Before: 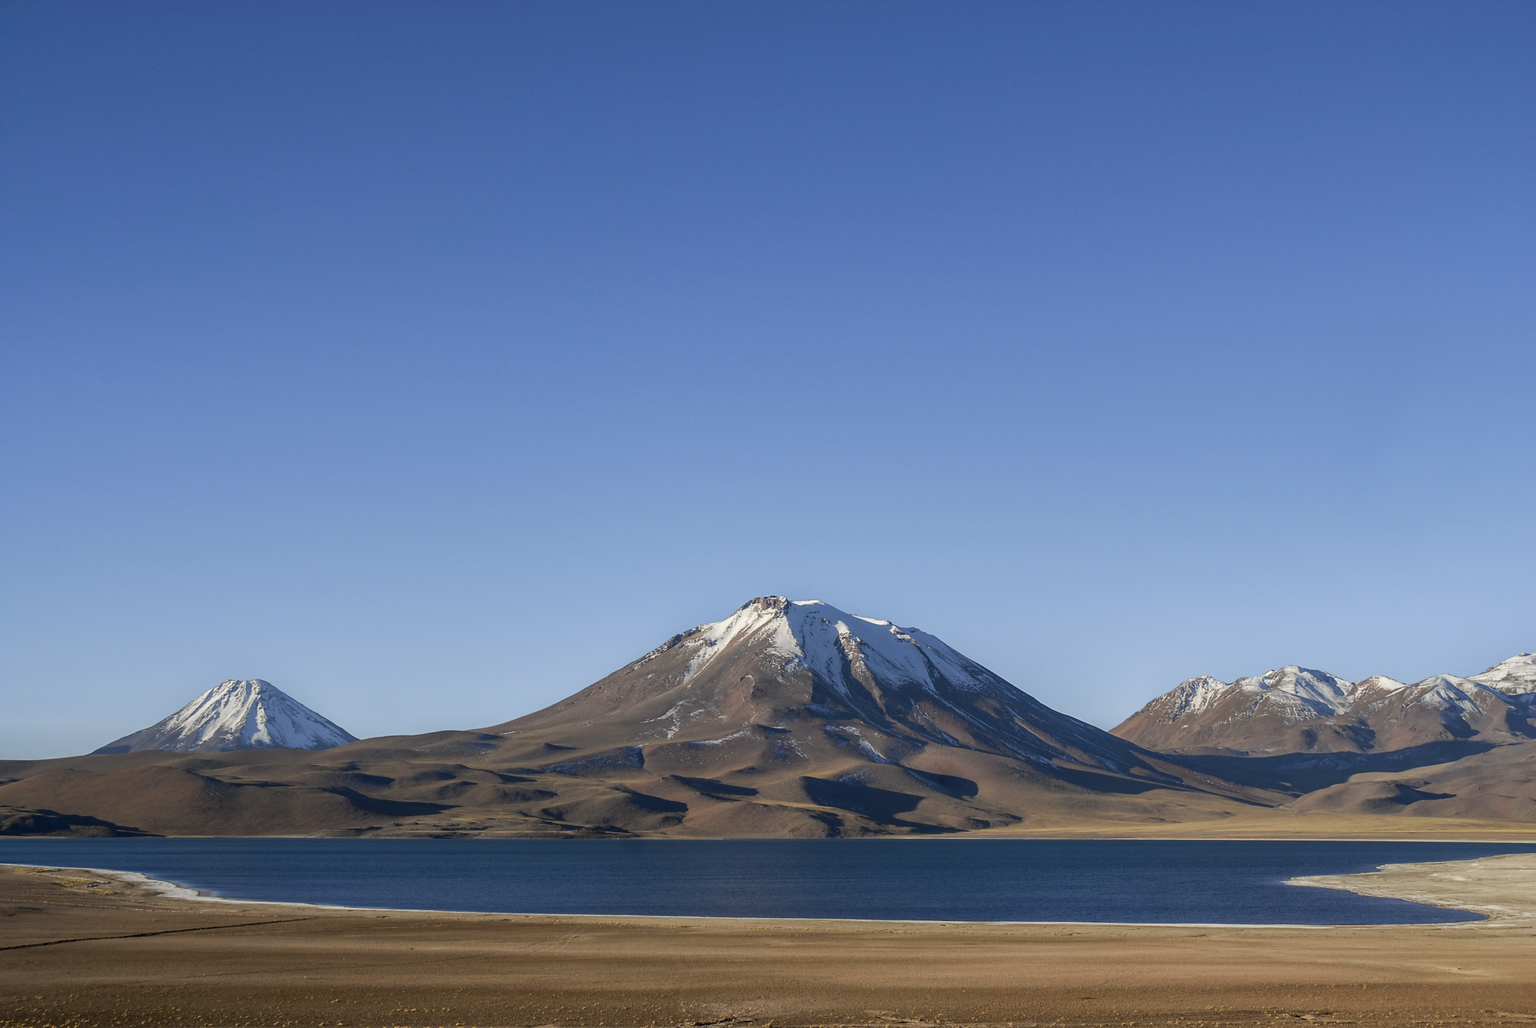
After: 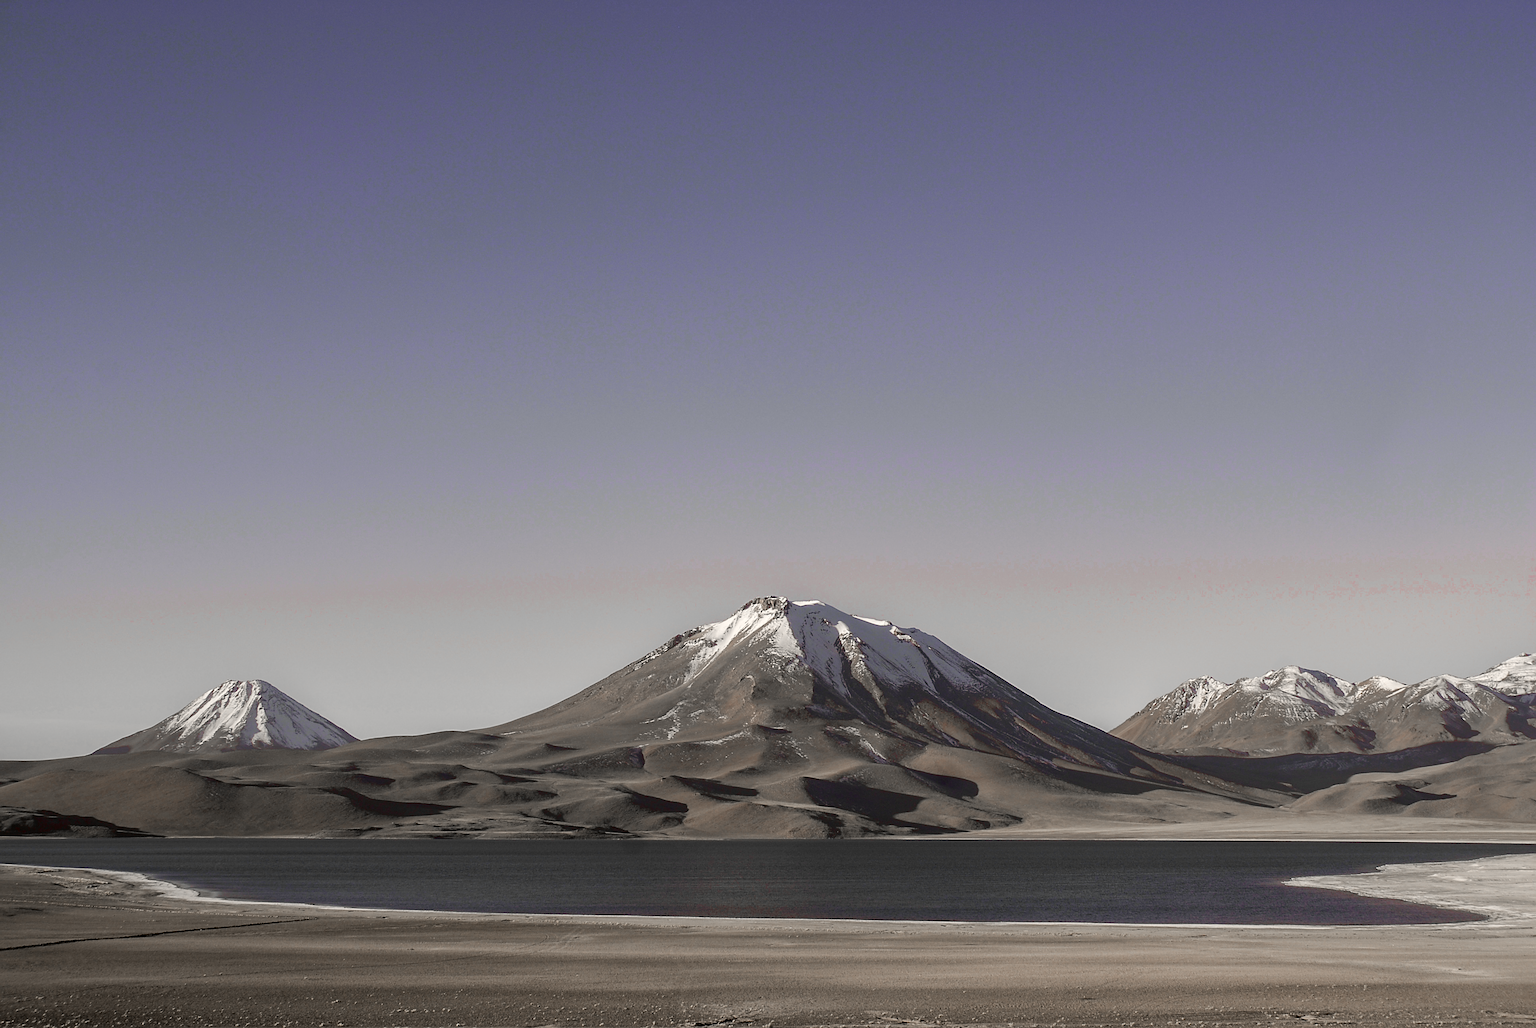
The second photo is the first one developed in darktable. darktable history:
color zones: curves: ch0 [(0, 0.278) (0.143, 0.5) (0.286, 0.5) (0.429, 0.5) (0.571, 0.5) (0.714, 0.5) (0.857, 0.5) (1, 0.5)]; ch1 [(0, 1) (0.143, 0.165) (0.286, 0) (0.429, 0) (0.571, 0) (0.714, 0) (0.857, 0.5) (1, 0.5)]; ch2 [(0, 0.508) (0.143, 0.5) (0.286, 0.5) (0.429, 0.5) (0.571, 0.5) (0.714, 0.5) (0.857, 0.5) (1, 0.5)]
sharpen: on, module defaults
color correction: highlights a* 10.44, highlights b* 30.04, shadows a* 2.73, shadows b* 17.51, saturation 1.72
